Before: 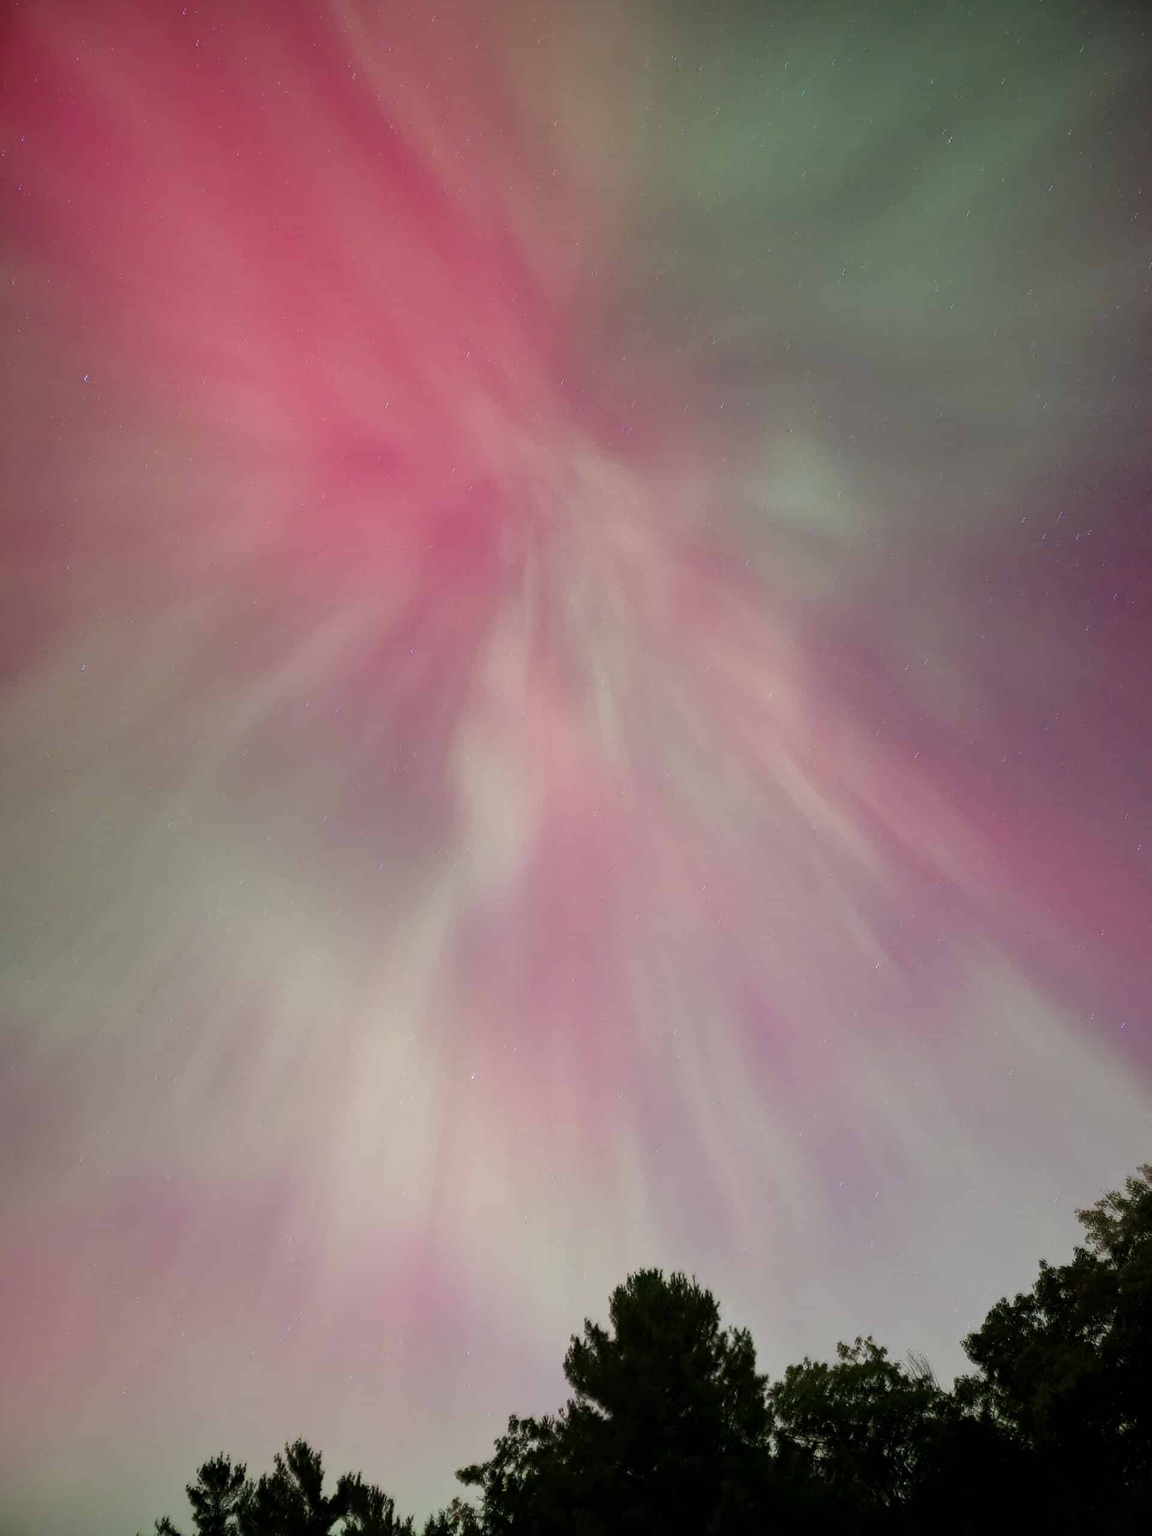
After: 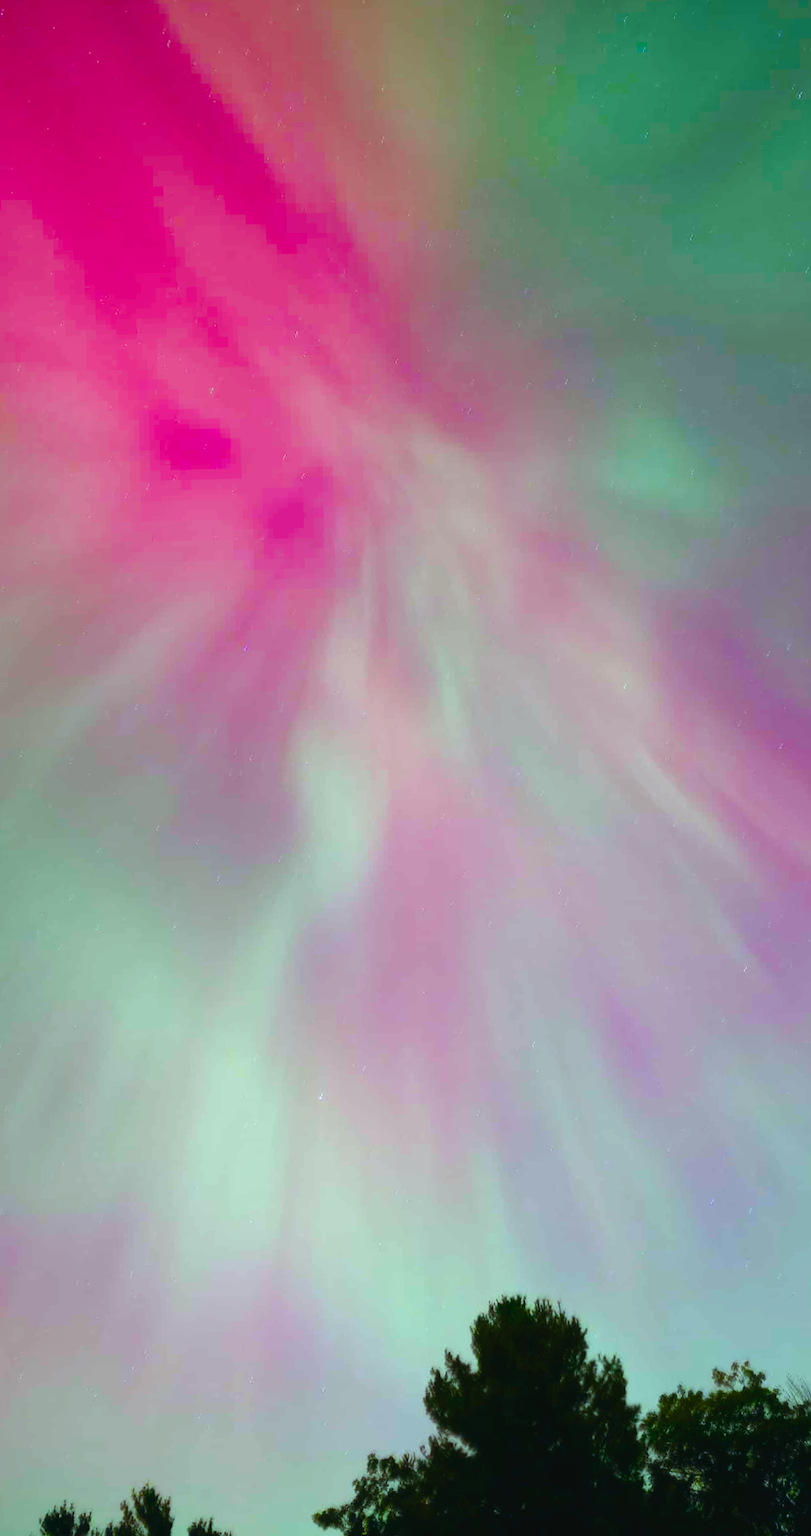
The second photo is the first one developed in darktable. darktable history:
crop and rotate: left 15.446%, right 17.836%
rotate and perspective: rotation -1.42°, crop left 0.016, crop right 0.984, crop top 0.035, crop bottom 0.965
contrast brightness saturation: contrast -0.08, brightness -0.04, saturation -0.11
contrast equalizer: octaves 7, y [[0.502, 0.505, 0.512, 0.529, 0.564, 0.588], [0.5 ×6], [0.502, 0.505, 0.512, 0.529, 0.564, 0.588], [0, 0.001, 0.001, 0.004, 0.008, 0.011], [0, 0.001, 0.001, 0.004, 0.008, 0.011]], mix -1
color balance rgb: linear chroma grading › shadows 10%, linear chroma grading › highlights 10%, linear chroma grading › global chroma 15%, linear chroma grading › mid-tones 15%, perceptual saturation grading › global saturation 40%, perceptual saturation grading › highlights -25%, perceptual saturation grading › mid-tones 35%, perceptual saturation grading › shadows 35%, perceptual brilliance grading › global brilliance 11.29%, global vibrance 11.29%
color balance: mode lift, gamma, gain (sRGB), lift [0.997, 0.979, 1.021, 1.011], gamma [1, 1.084, 0.916, 0.998], gain [1, 0.87, 1.13, 1.101], contrast 4.55%, contrast fulcrum 38.24%, output saturation 104.09%
